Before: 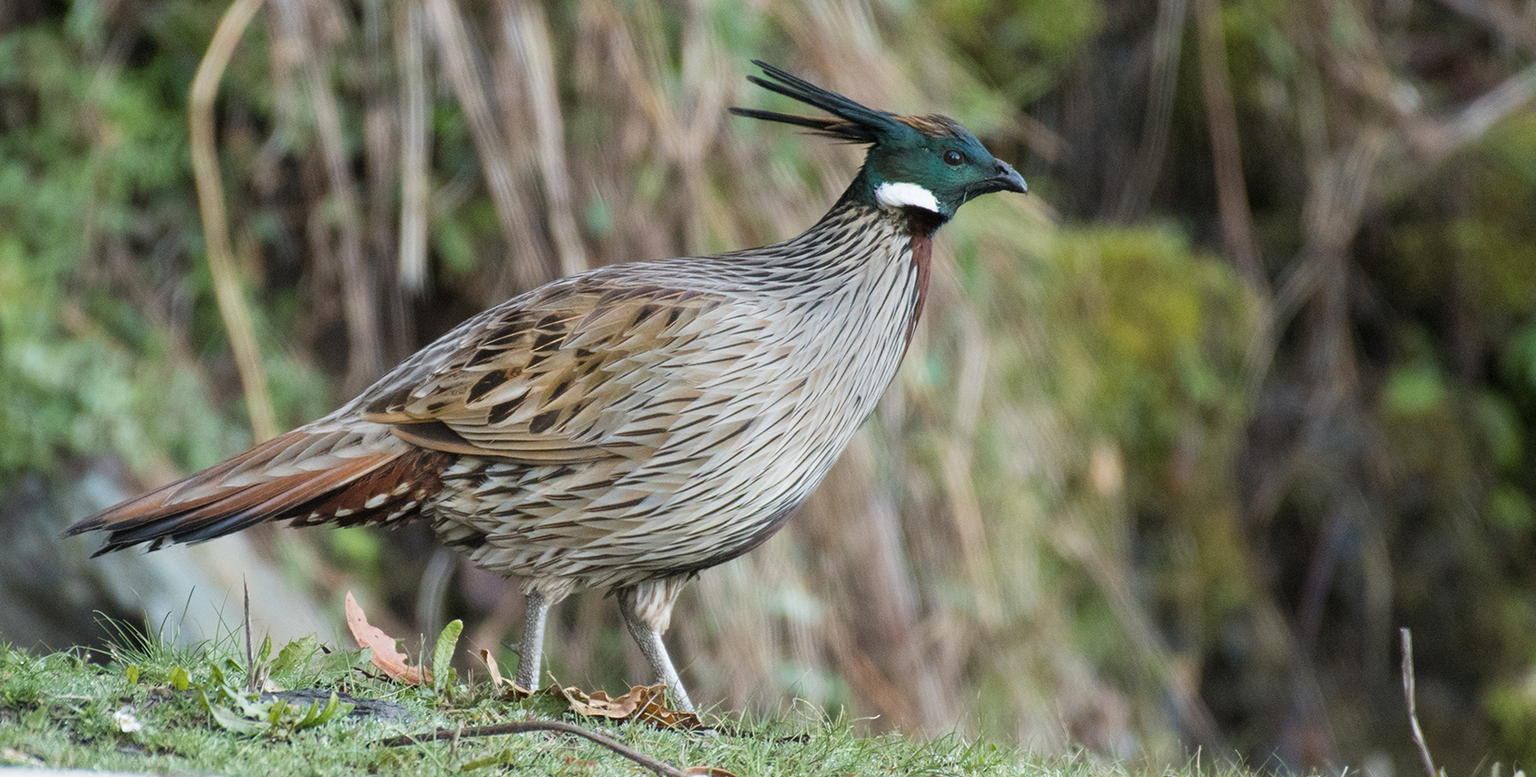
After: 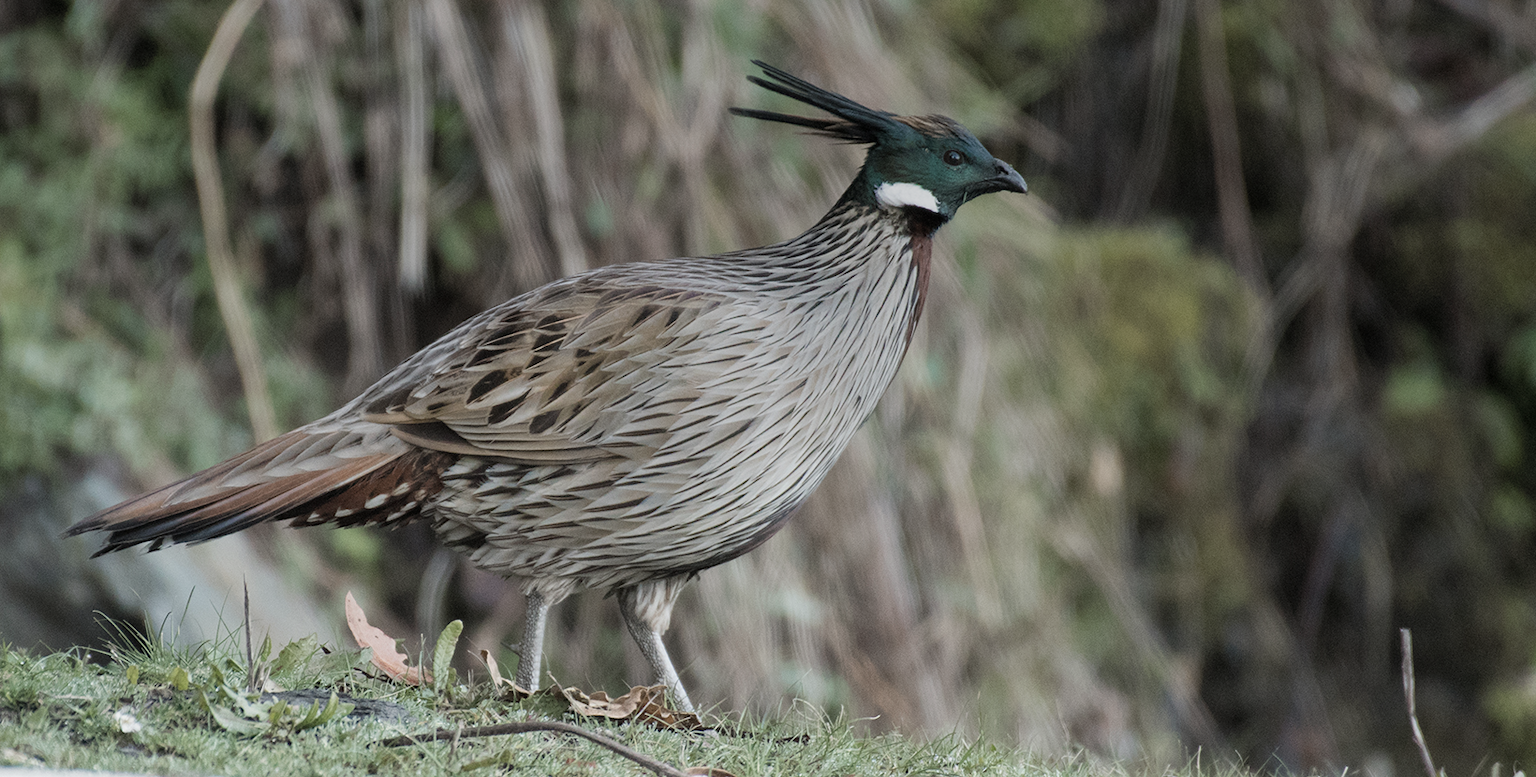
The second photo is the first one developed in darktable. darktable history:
color zones: curves: ch0 [(0, 0.559) (0.153, 0.551) (0.229, 0.5) (0.429, 0.5) (0.571, 0.5) (0.714, 0.5) (0.857, 0.5) (1, 0.559)]; ch1 [(0, 0.417) (0.112, 0.336) (0.213, 0.26) (0.429, 0.34) (0.571, 0.35) (0.683, 0.331) (0.857, 0.344) (1, 0.417)]
graduated density: rotation 5.63°, offset 76.9
